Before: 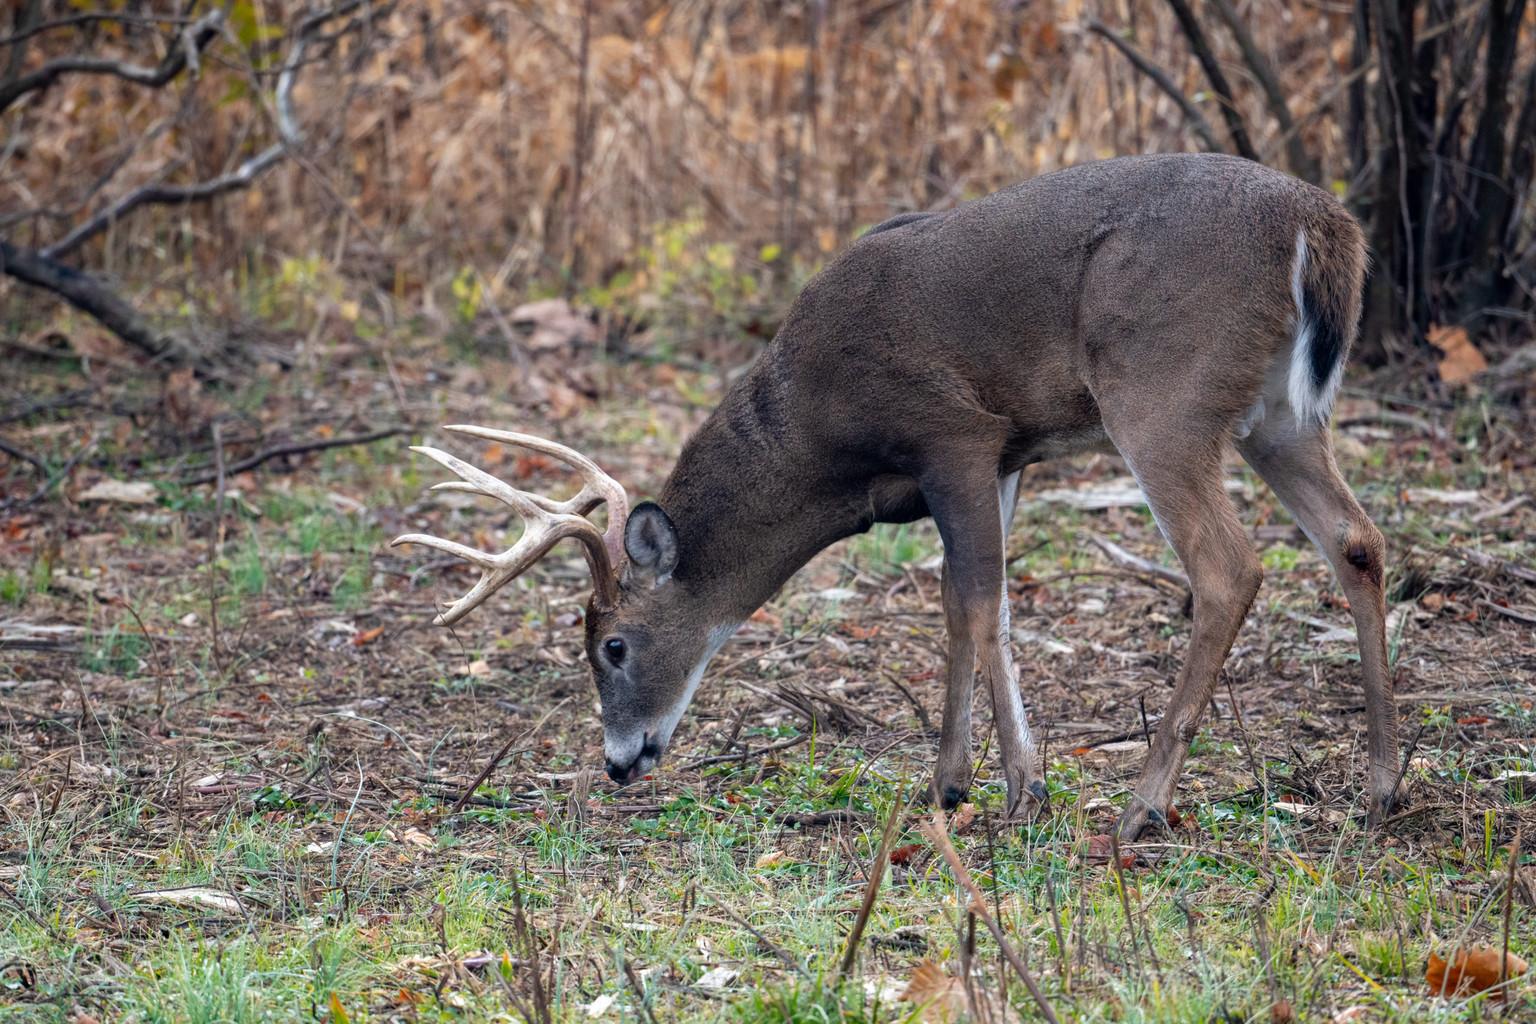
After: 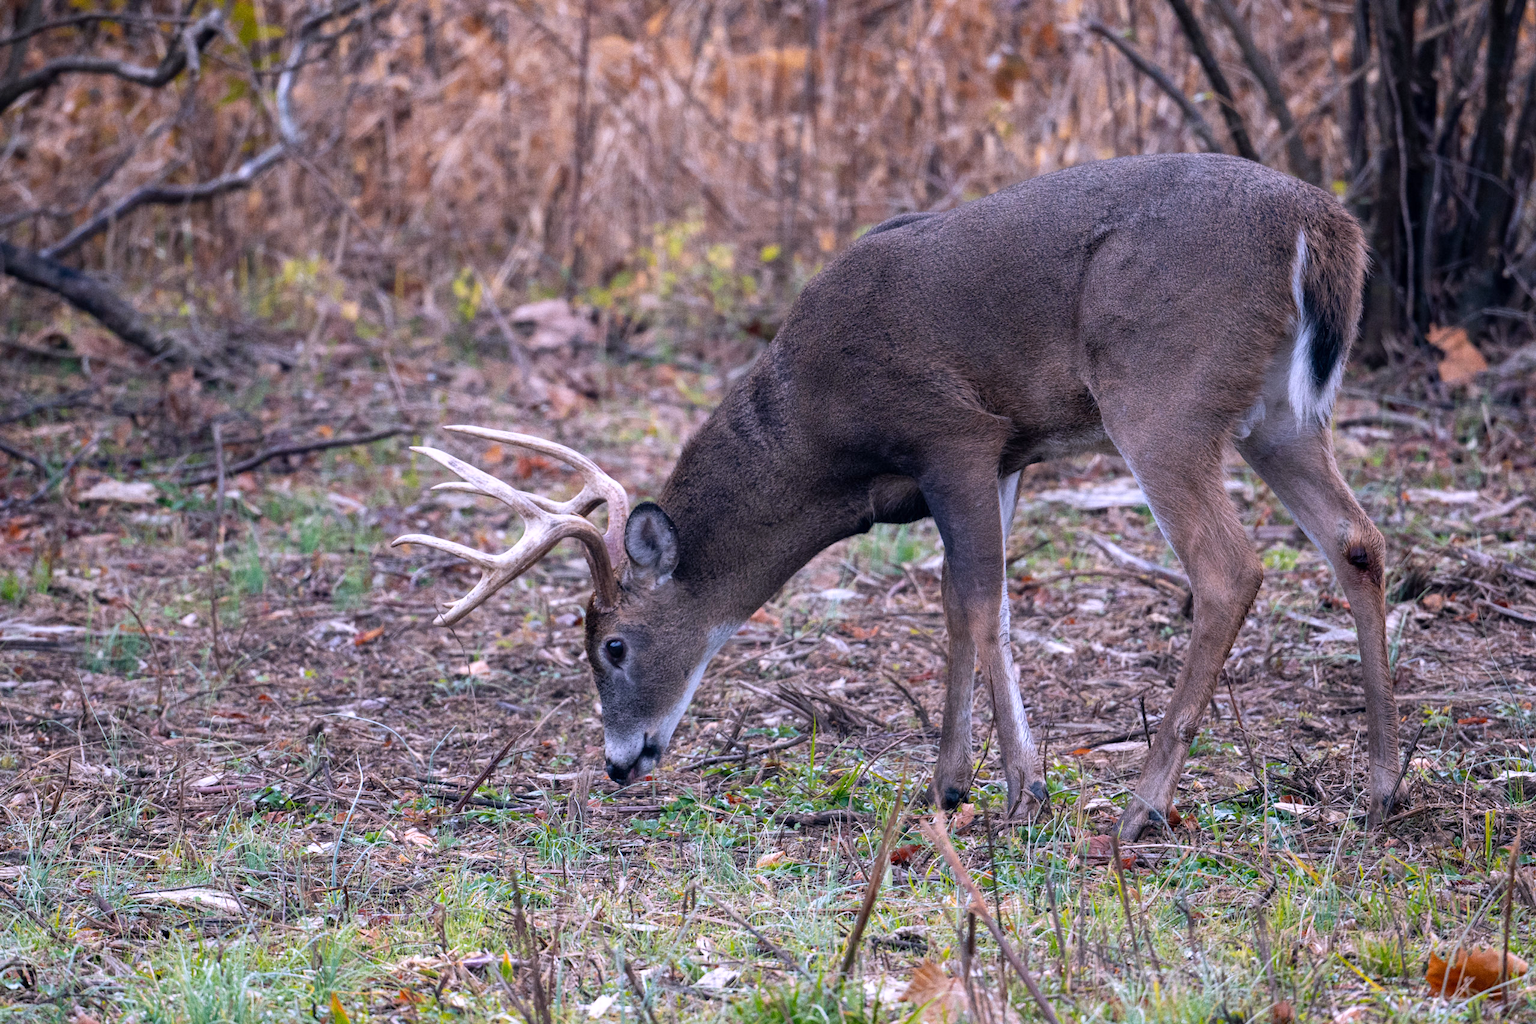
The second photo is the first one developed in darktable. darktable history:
grain: coarseness 0.09 ISO
white balance: red 1.042, blue 1.17
